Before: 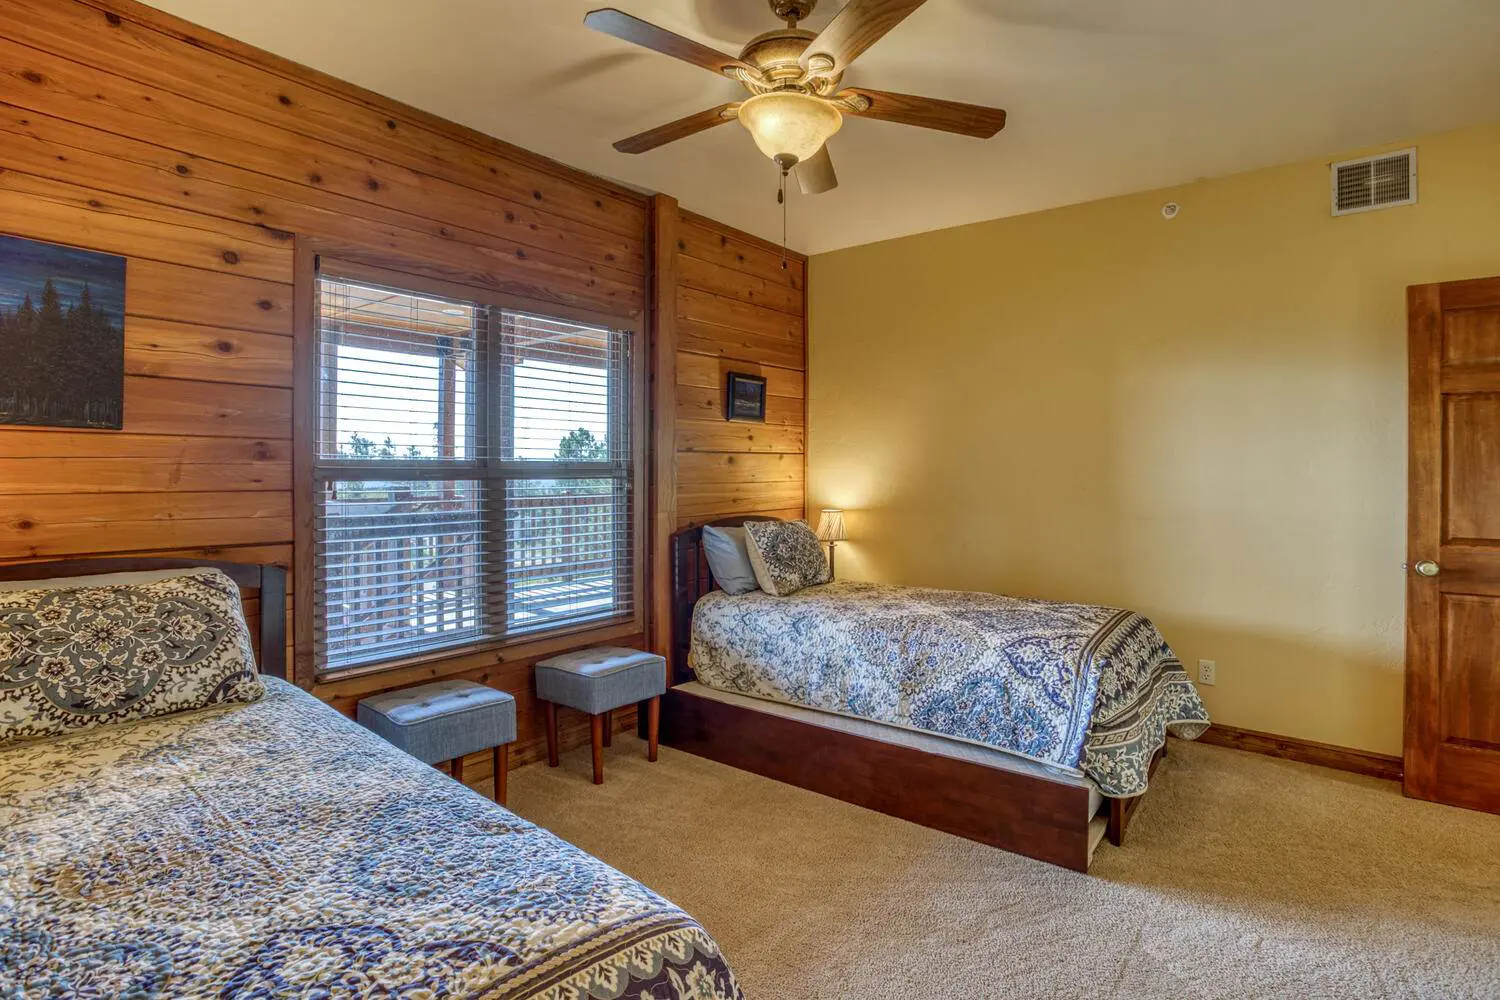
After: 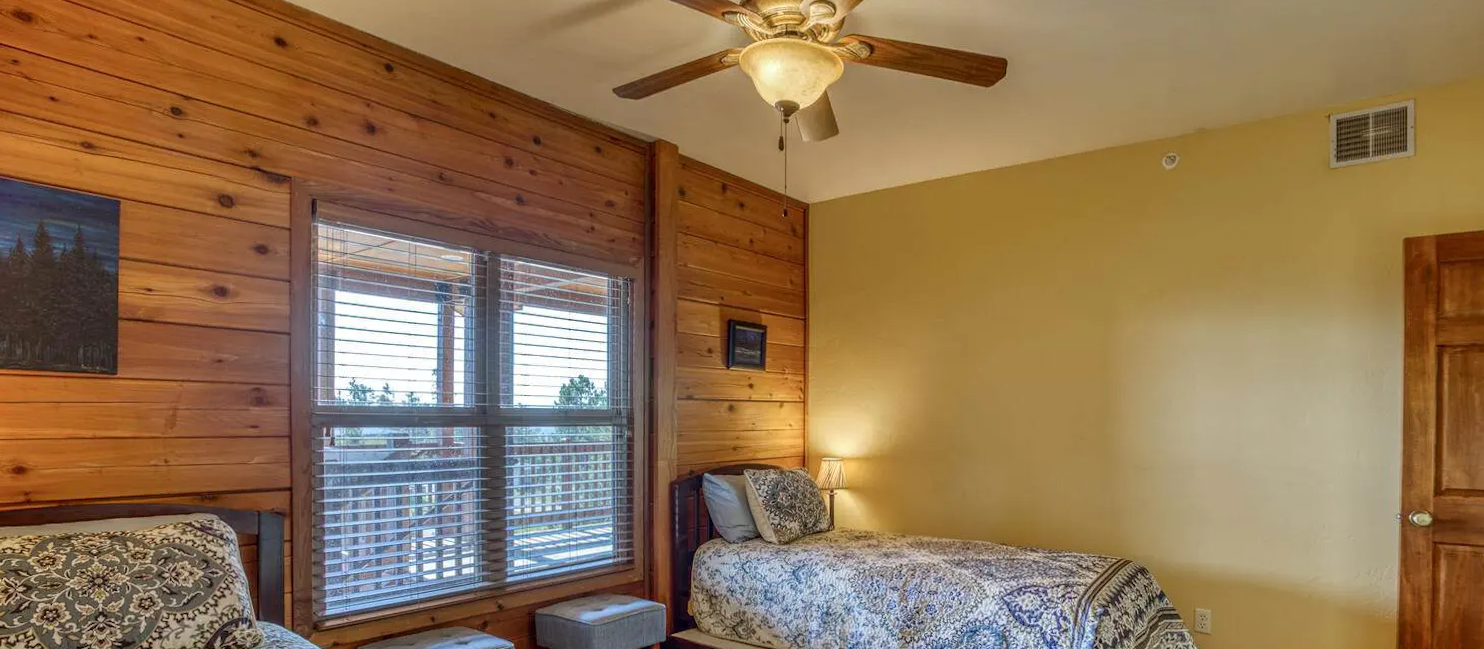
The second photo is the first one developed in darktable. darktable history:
rotate and perspective: rotation 0.174°, lens shift (vertical) 0.013, lens shift (horizontal) 0.019, shear 0.001, automatic cropping original format, crop left 0.007, crop right 0.991, crop top 0.016, crop bottom 0.997
crop and rotate: top 4.848%, bottom 29.503%
